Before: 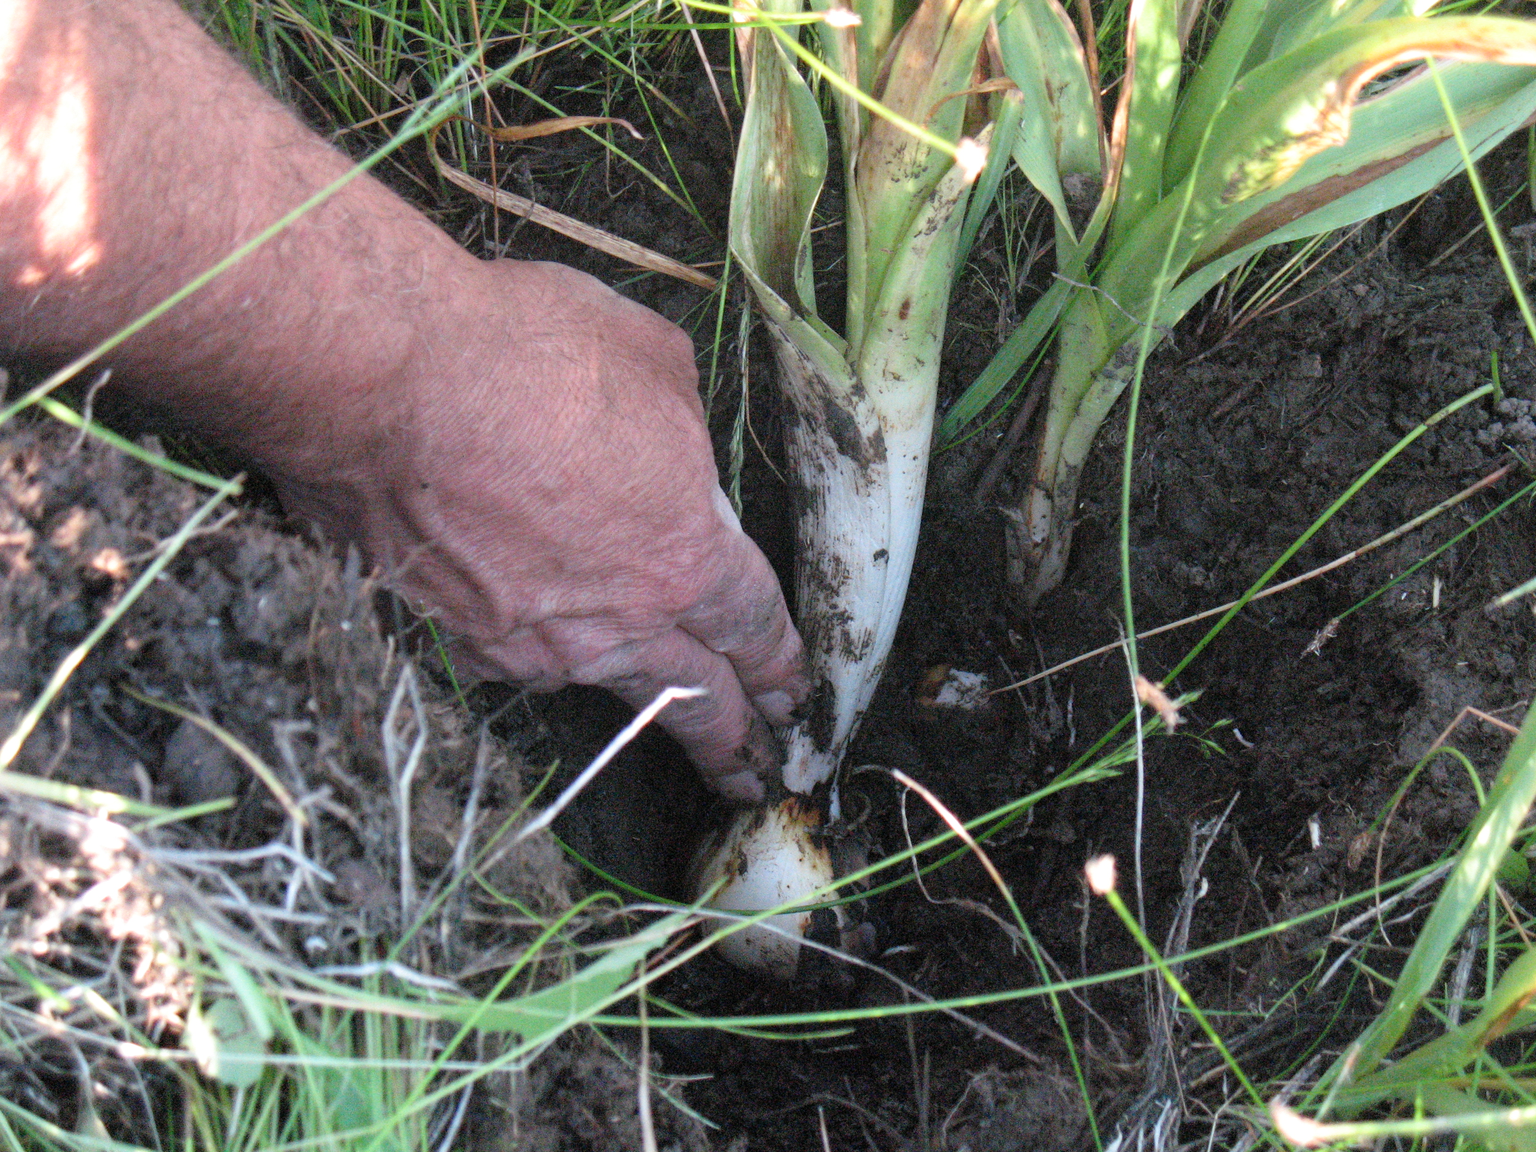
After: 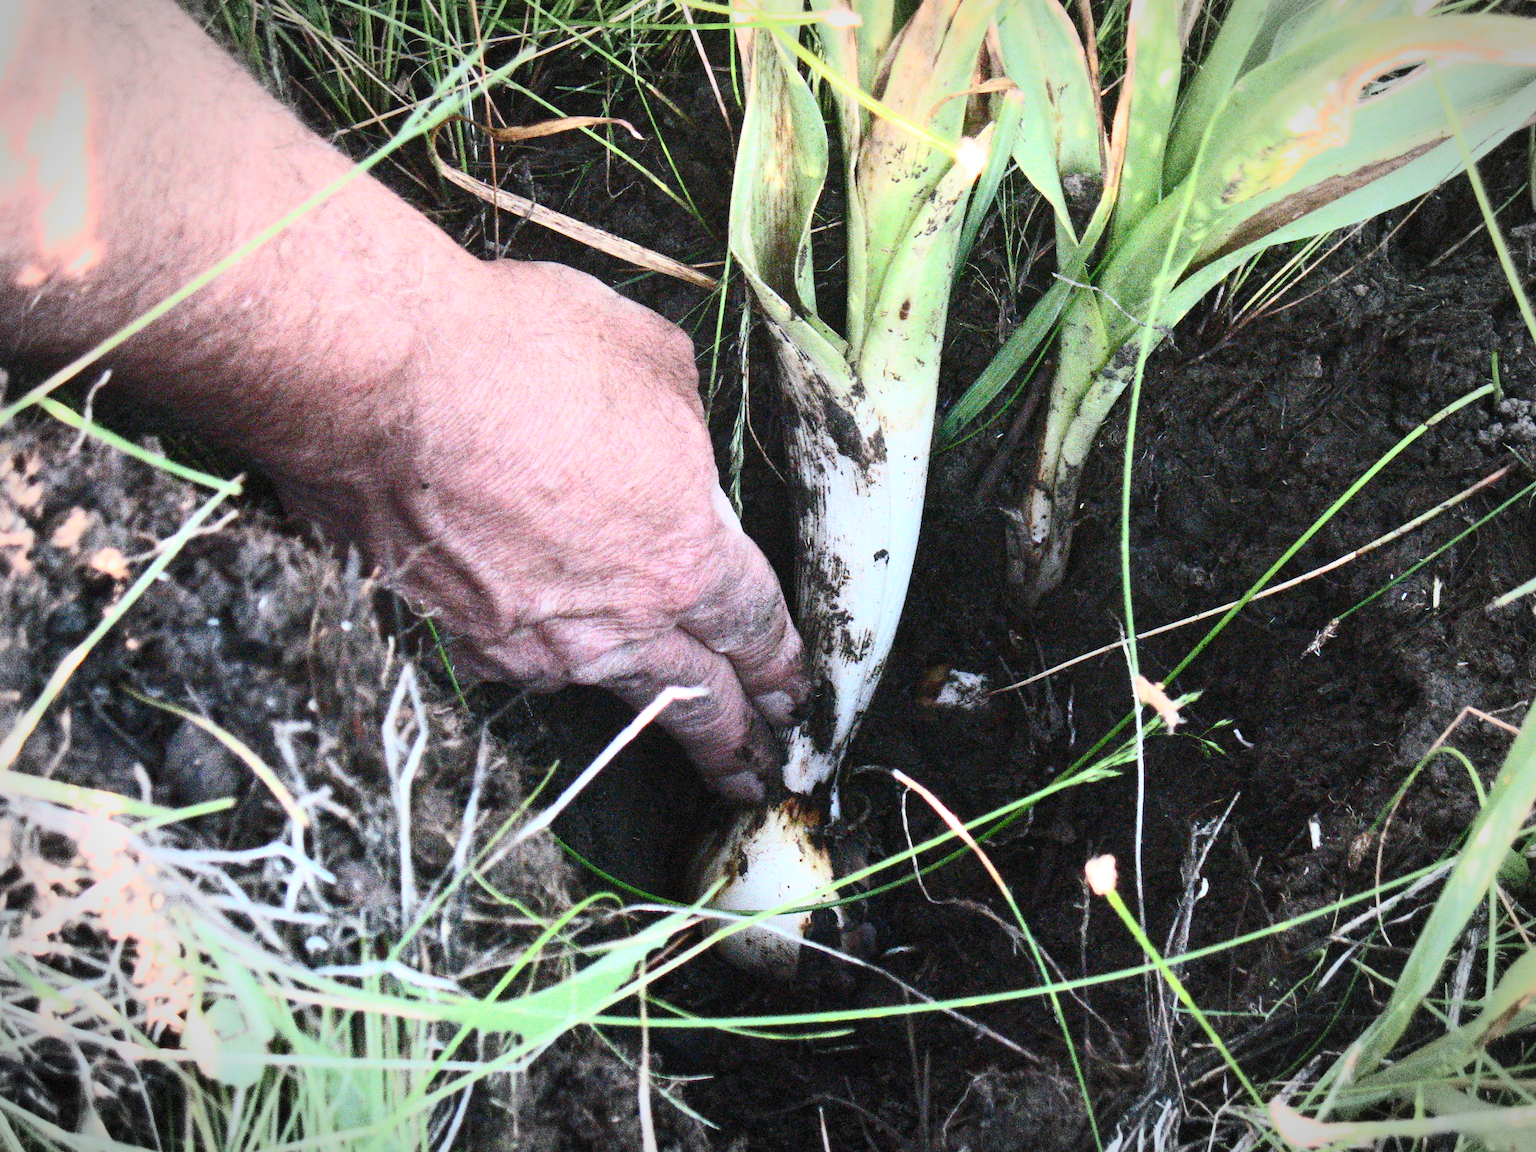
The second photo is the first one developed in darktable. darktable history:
vignetting: automatic ratio true
contrast brightness saturation: contrast 0.617, brightness 0.348, saturation 0.139
